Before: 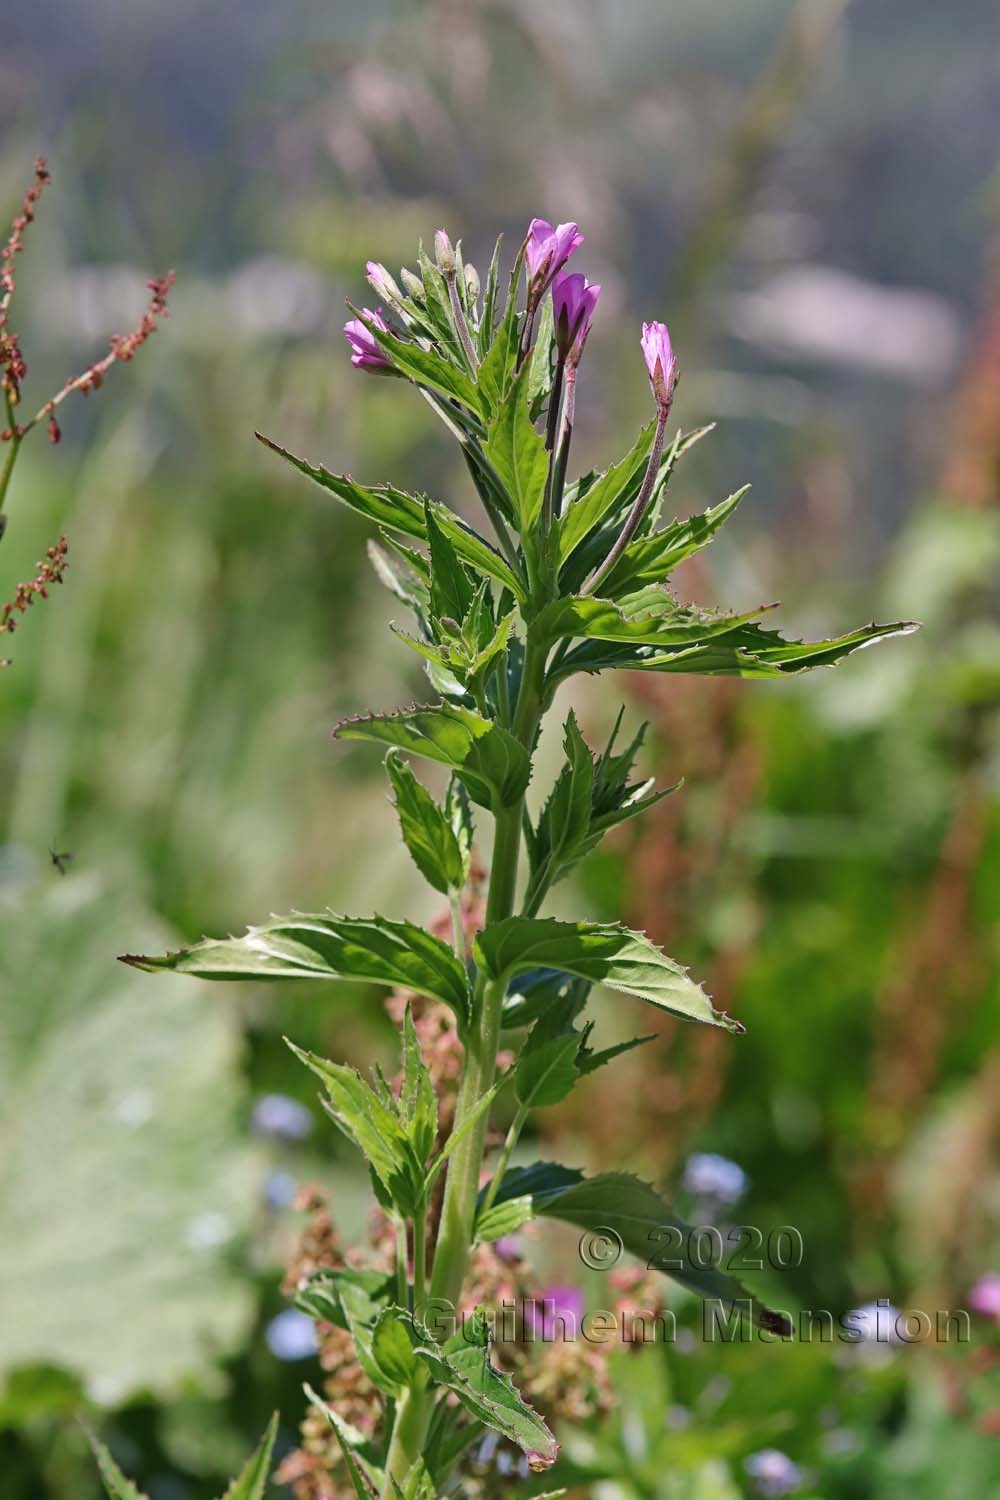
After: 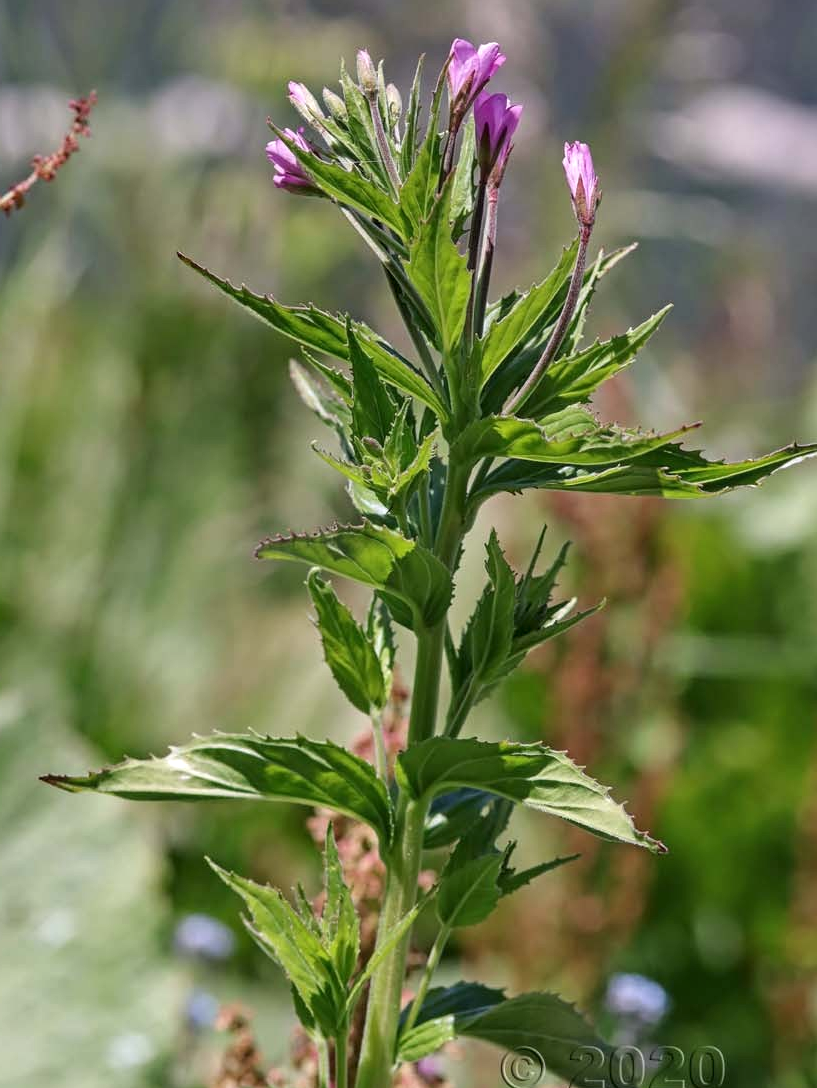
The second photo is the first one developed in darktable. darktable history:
local contrast: on, module defaults
crop: left 7.847%, top 12.003%, right 10.406%, bottom 15.414%
